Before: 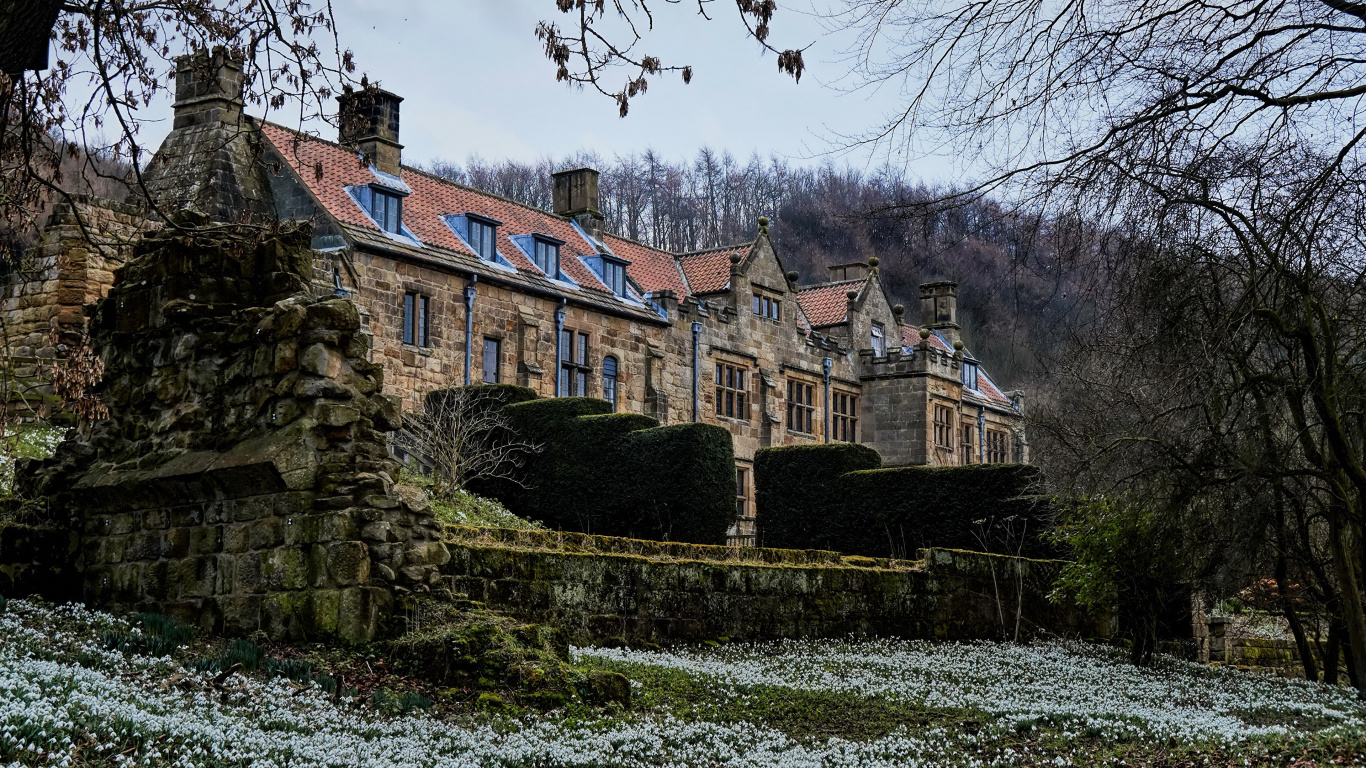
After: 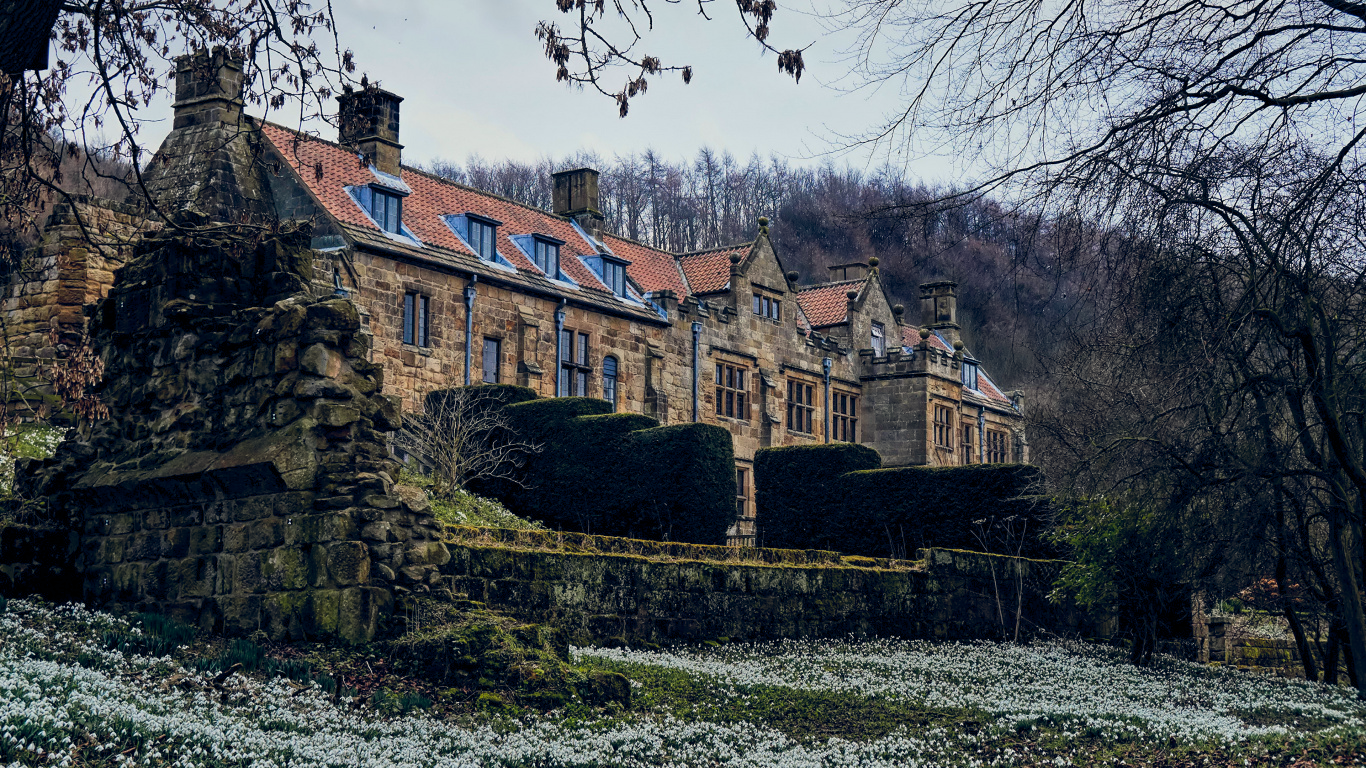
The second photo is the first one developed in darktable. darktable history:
color balance rgb: highlights gain › chroma 3.096%, highlights gain › hue 78.45°, global offset › chroma 0.141%, global offset › hue 253.58°, linear chroma grading › global chroma 8.634%, perceptual saturation grading › global saturation 0.995%
